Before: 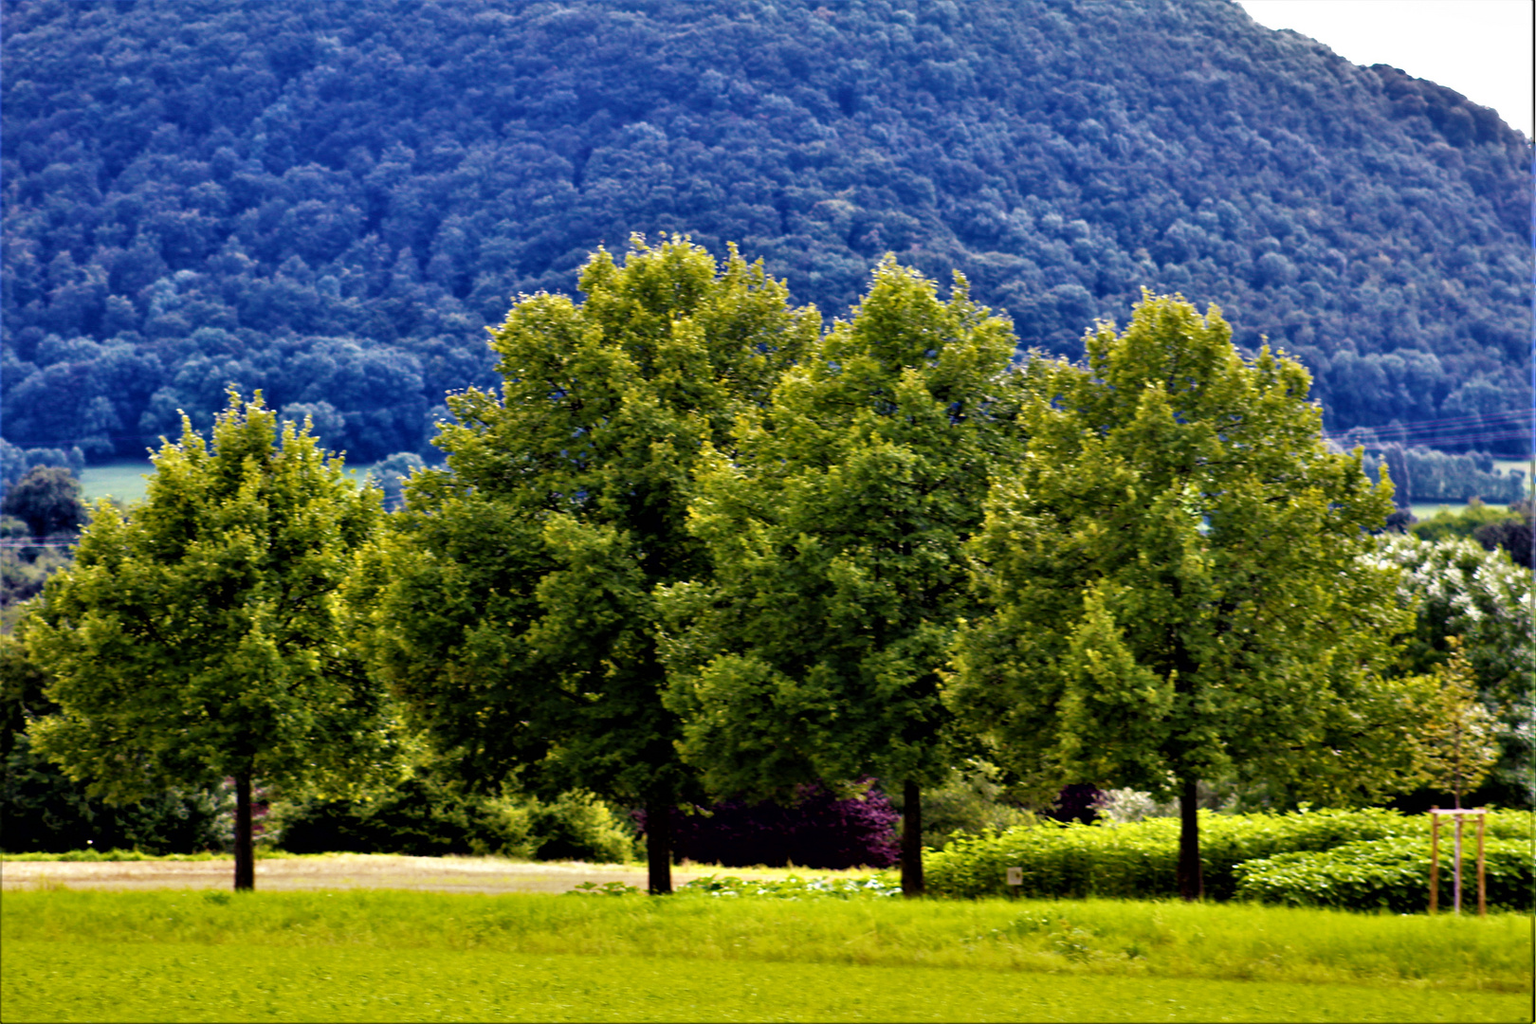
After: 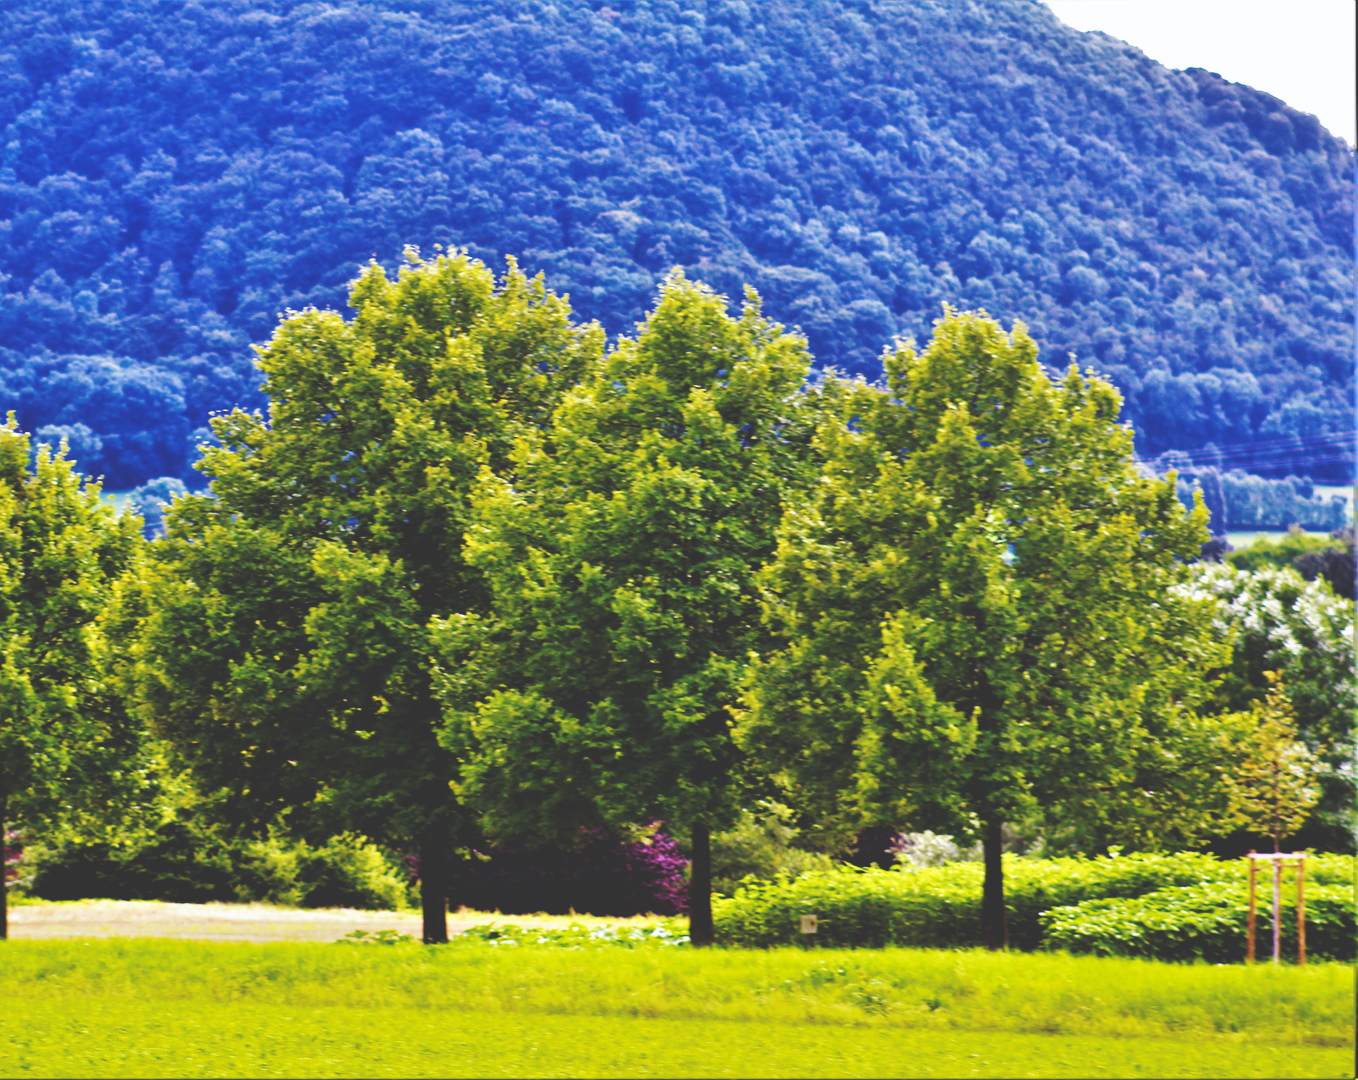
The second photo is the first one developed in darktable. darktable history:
contrast brightness saturation: contrast 0.05
crop: left 16.145%
tone equalizer: -8 EV 0.25 EV, -7 EV 0.417 EV, -6 EV 0.417 EV, -5 EV 0.25 EV, -3 EV -0.25 EV, -2 EV -0.417 EV, -1 EV -0.417 EV, +0 EV -0.25 EV, edges refinement/feathering 500, mask exposure compensation -1.57 EV, preserve details guided filter
white balance: red 0.984, blue 1.059
base curve: curves: ch0 [(0, 0.003) (0.001, 0.002) (0.006, 0.004) (0.02, 0.022) (0.048, 0.086) (0.094, 0.234) (0.162, 0.431) (0.258, 0.629) (0.385, 0.8) (0.548, 0.918) (0.751, 0.988) (1, 1)], preserve colors none
rgb curve: curves: ch0 [(0, 0.186) (0.314, 0.284) (0.775, 0.708) (1, 1)], compensate middle gray true, preserve colors none
